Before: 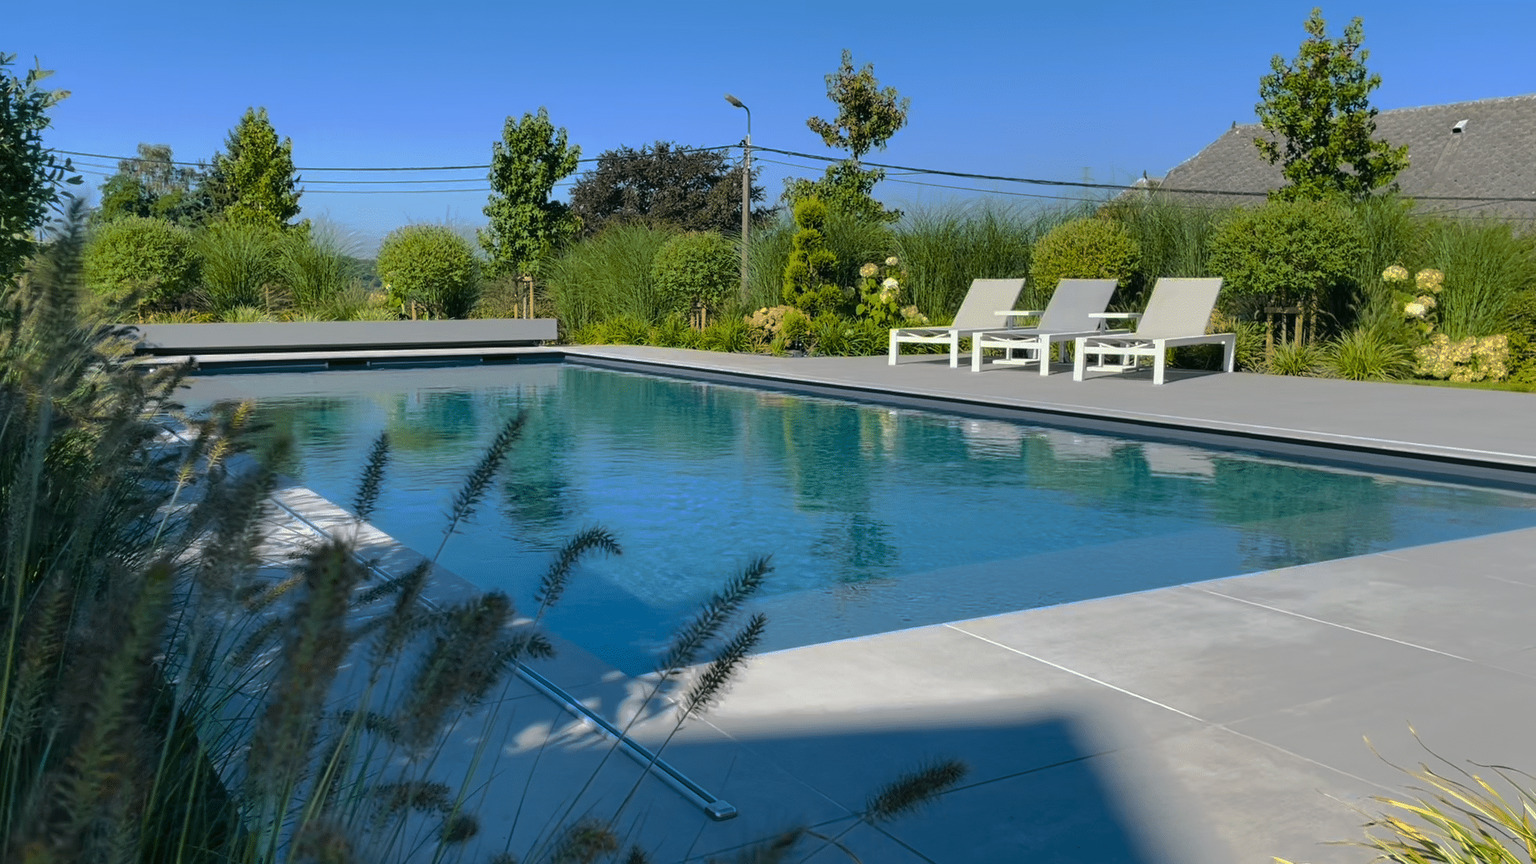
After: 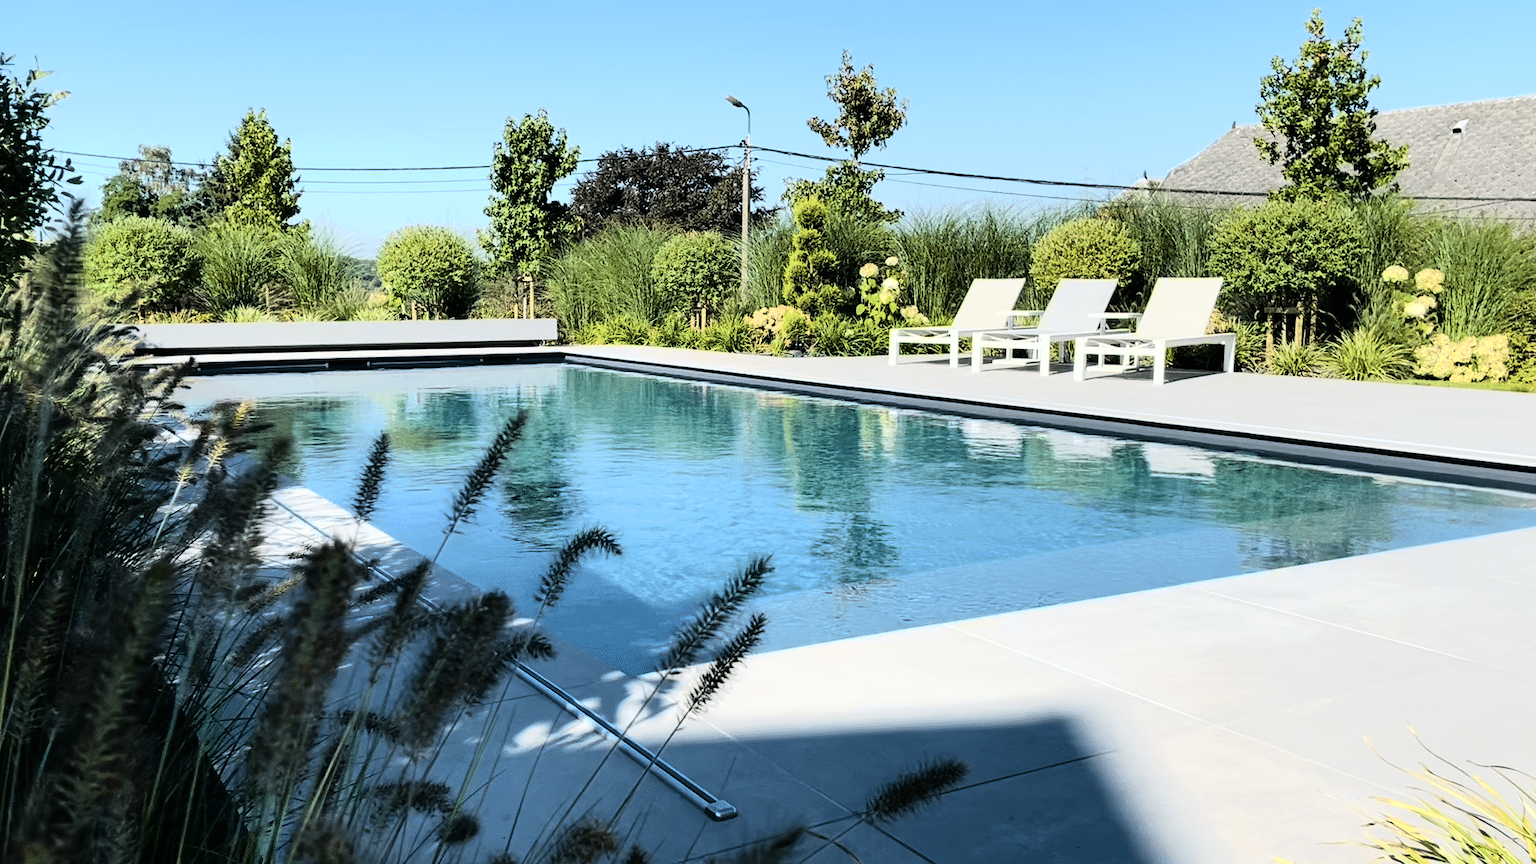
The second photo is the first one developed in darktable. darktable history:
rgb curve: curves: ch0 [(0, 0) (0.21, 0.15) (0.24, 0.21) (0.5, 0.75) (0.75, 0.96) (0.89, 0.99) (1, 1)]; ch1 [(0, 0.02) (0.21, 0.13) (0.25, 0.2) (0.5, 0.67) (0.75, 0.9) (0.89, 0.97) (1, 1)]; ch2 [(0, 0.02) (0.21, 0.13) (0.25, 0.2) (0.5, 0.67) (0.75, 0.9) (0.89, 0.97) (1, 1)], compensate middle gray true
contrast brightness saturation: contrast 0.06, brightness -0.01, saturation -0.23
